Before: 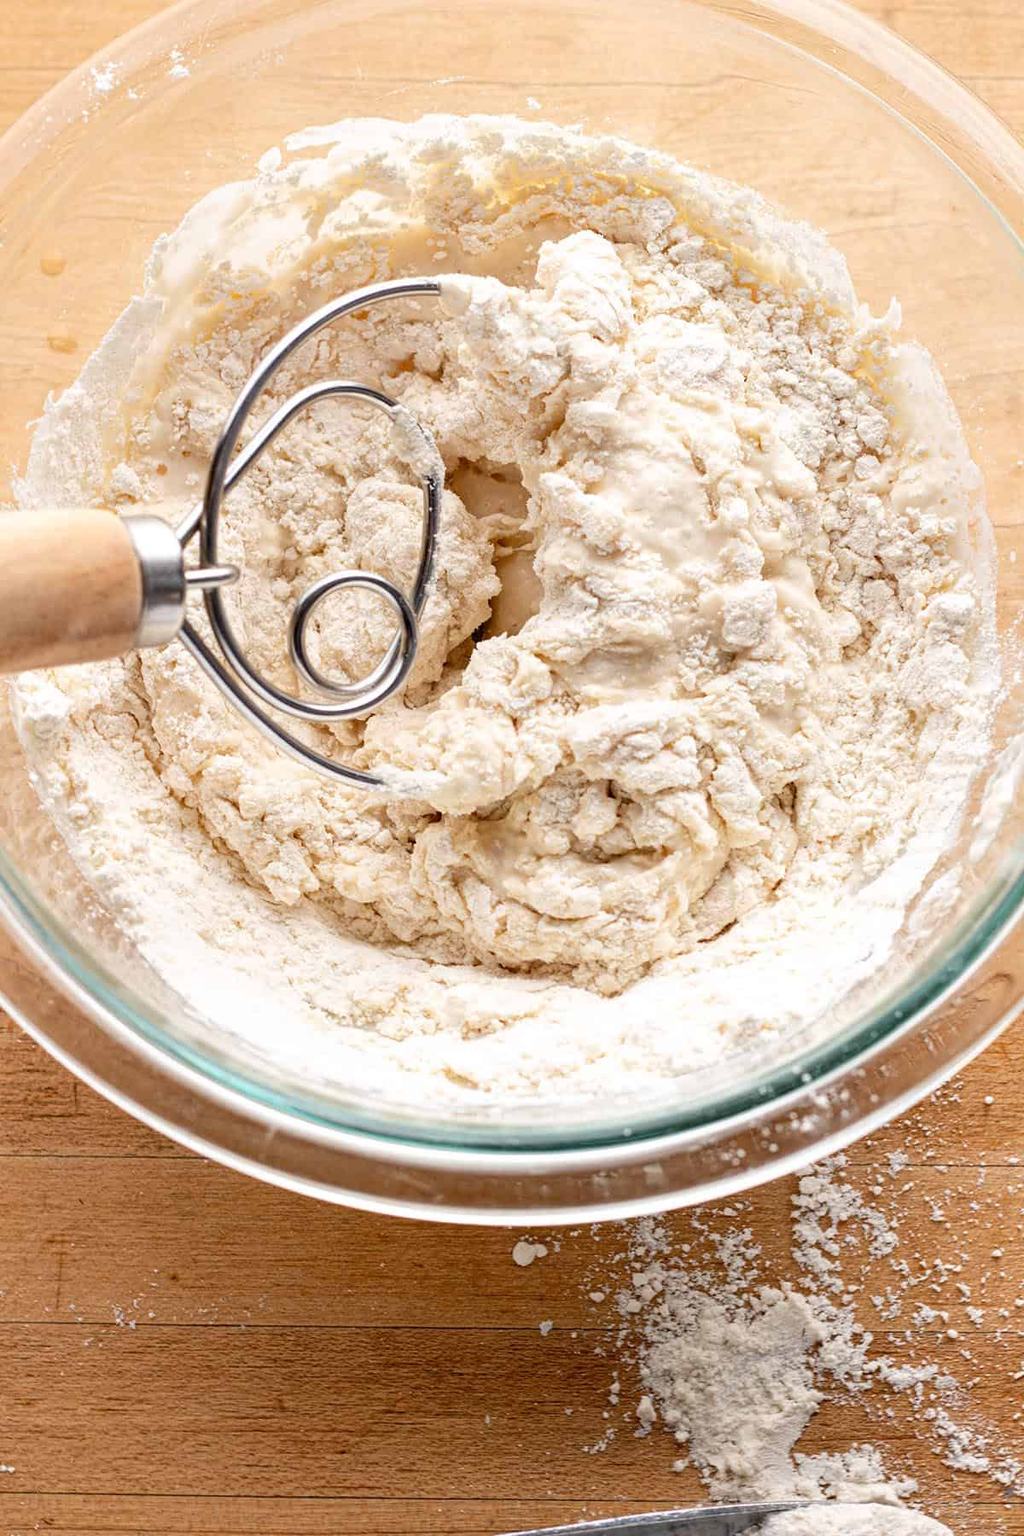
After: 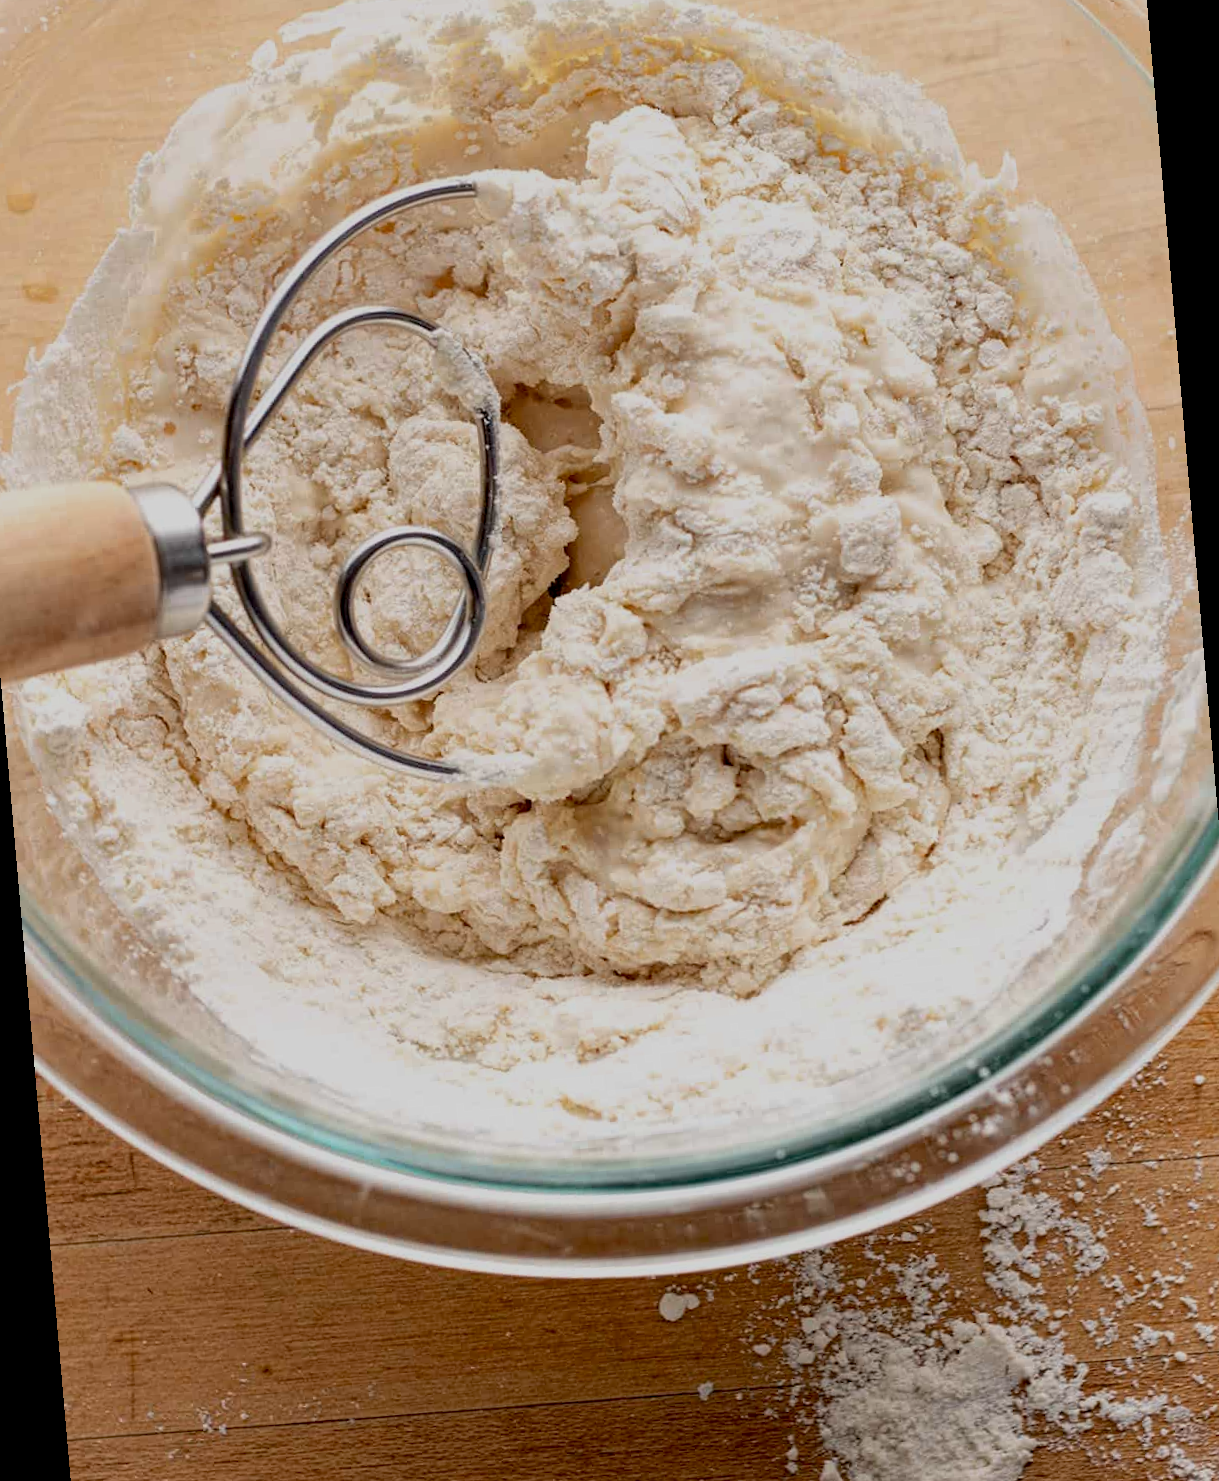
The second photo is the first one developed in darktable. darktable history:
rotate and perspective: rotation -5°, crop left 0.05, crop right 0.952, crop top 0.11, crop bottom 0.89
exposure: black level correction 0.009, exposure -0.637 EV, compensate highlight preservation false
